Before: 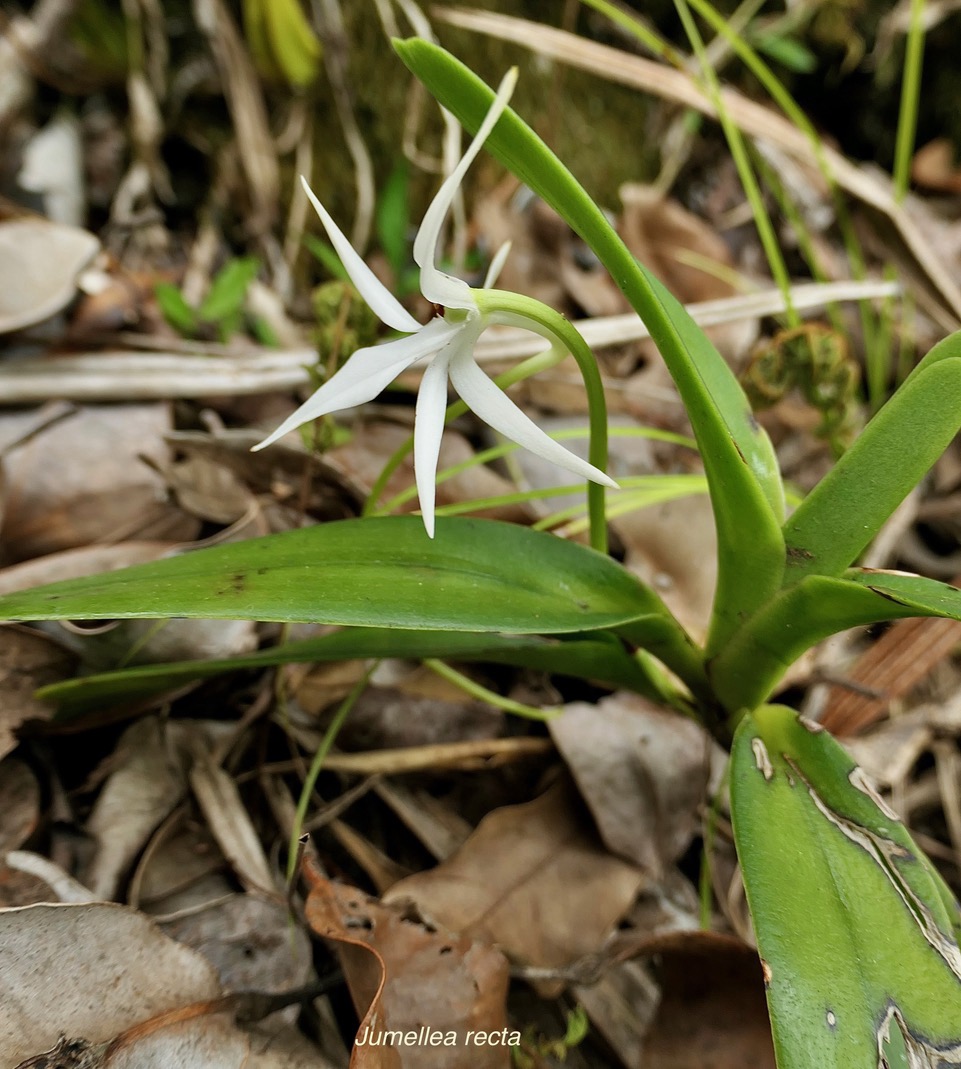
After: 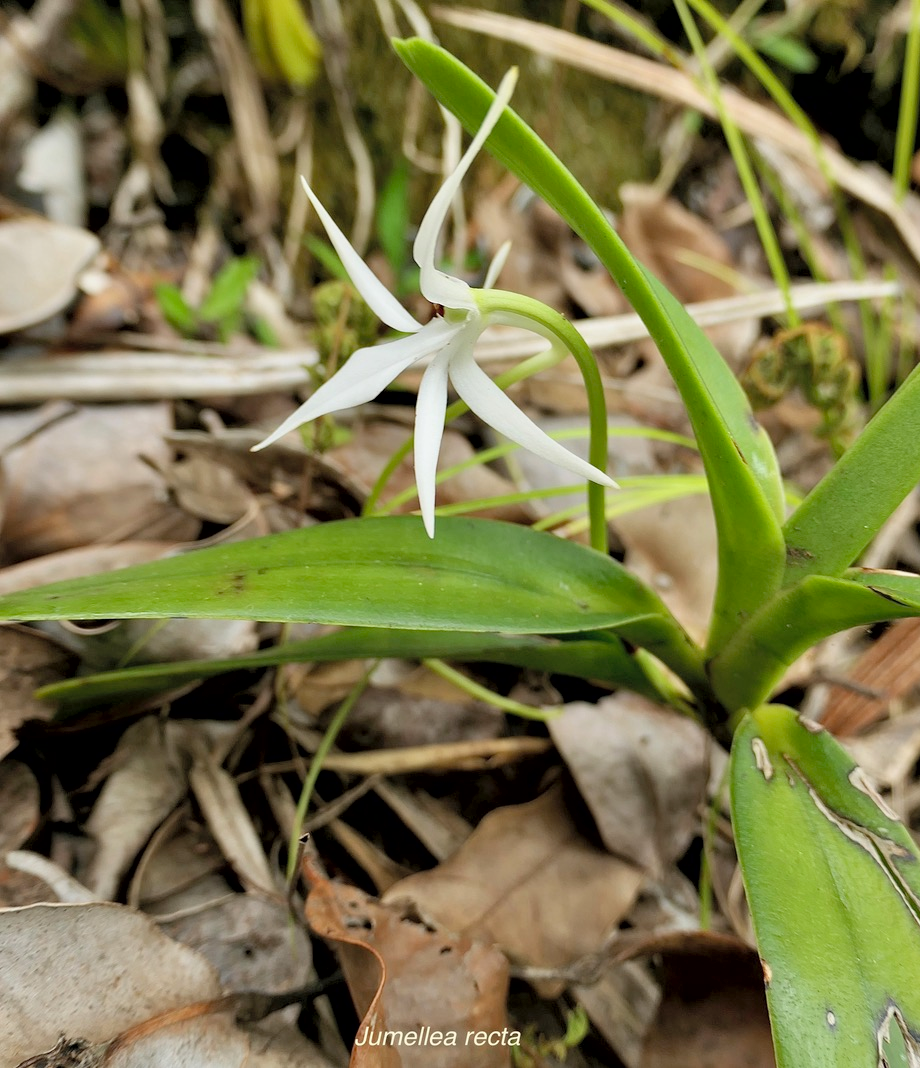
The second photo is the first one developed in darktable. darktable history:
crop: right 4.198%, bottom 0.016%
contrast brightness saturation: brightness 0.151
